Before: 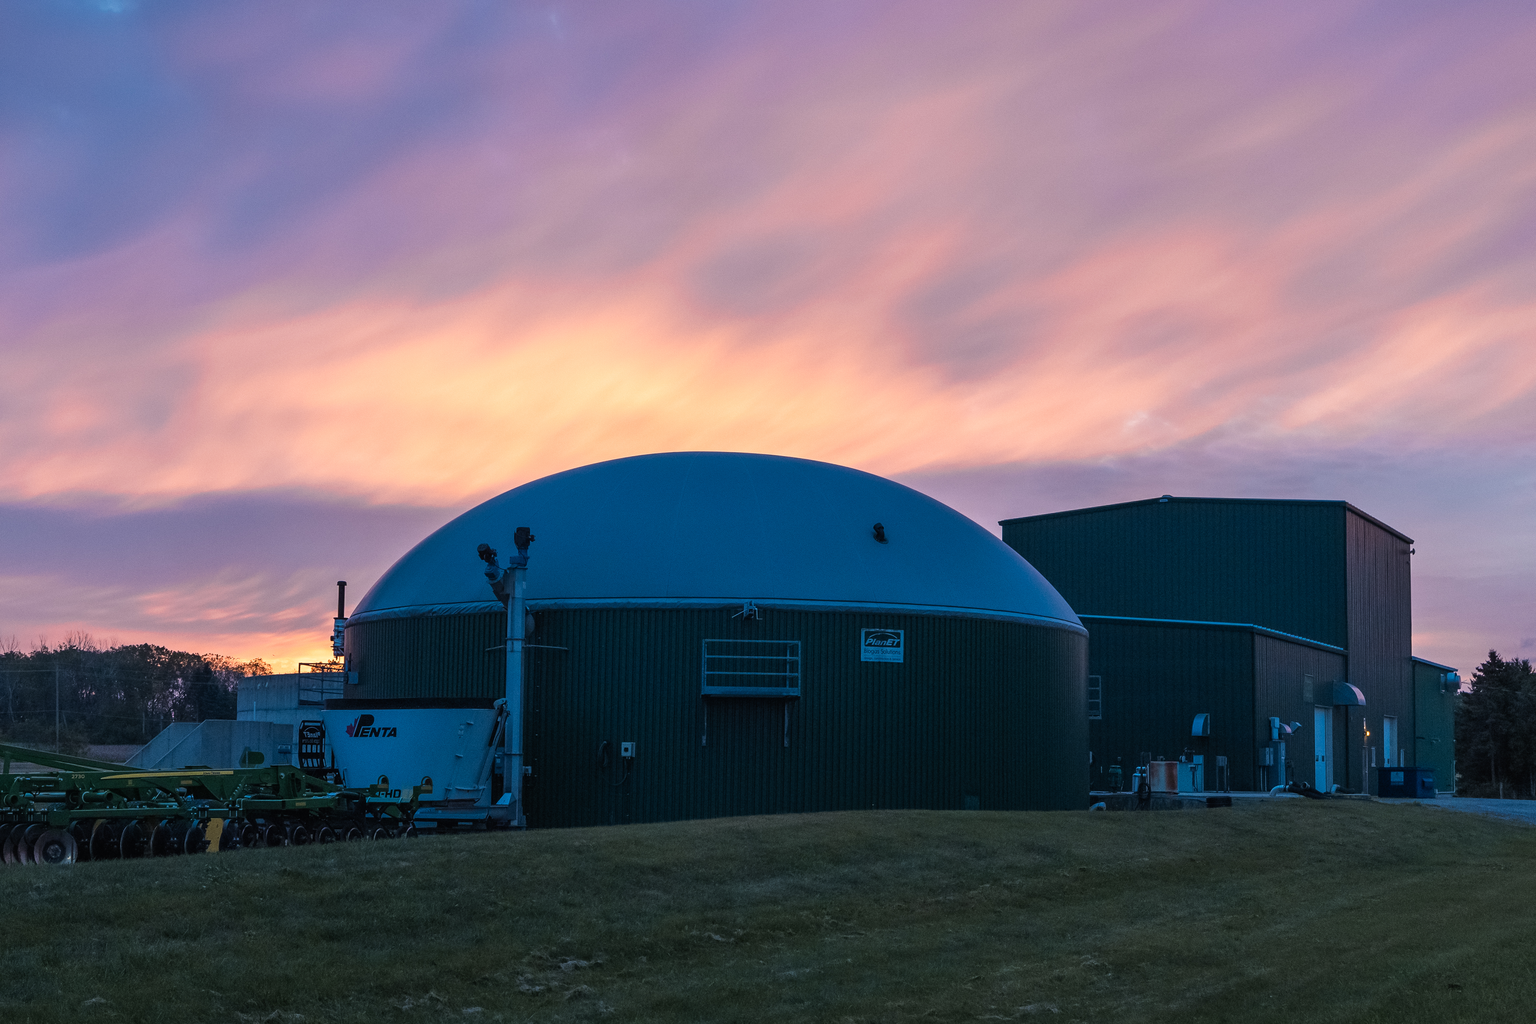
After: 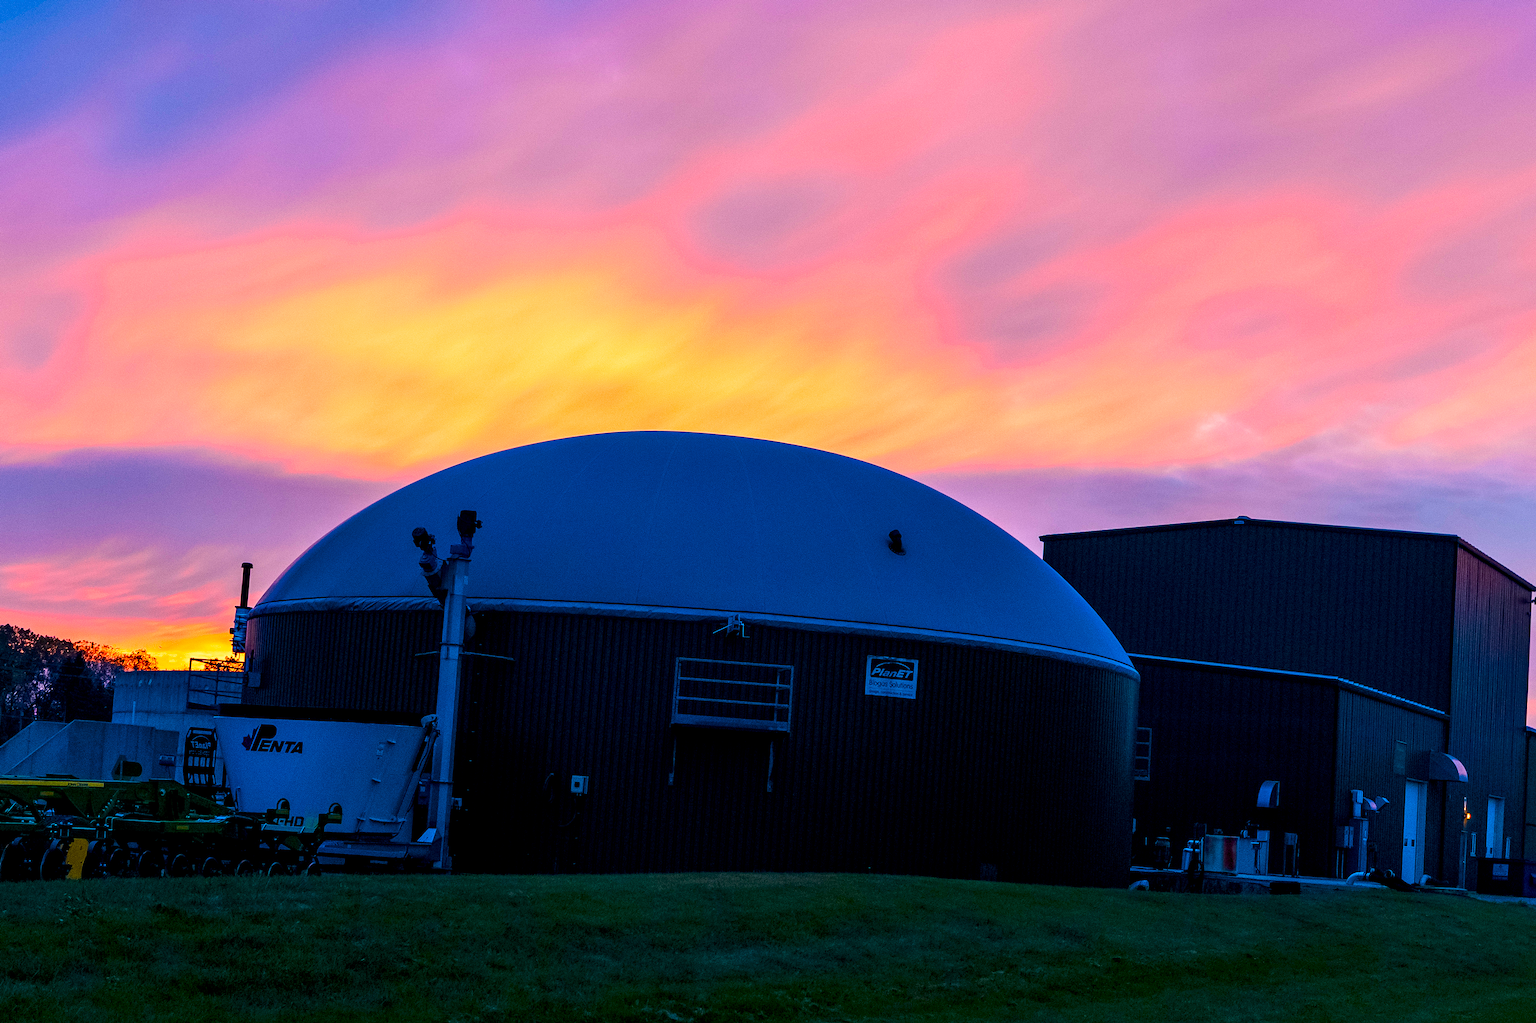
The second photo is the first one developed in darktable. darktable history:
color balance rgb: linear chroma grading › global chroma 15%, perceptual saturation grading › global saturation 30%
crop and rotate: angle -3.27°, left 5.211%, top 5.211%, right 4.607%, bottom 4.607%
exposure: black level correction 0.011, compensate highlight preservation false
contrast brightness saturation: contrast 0.18, saturation 0.3
